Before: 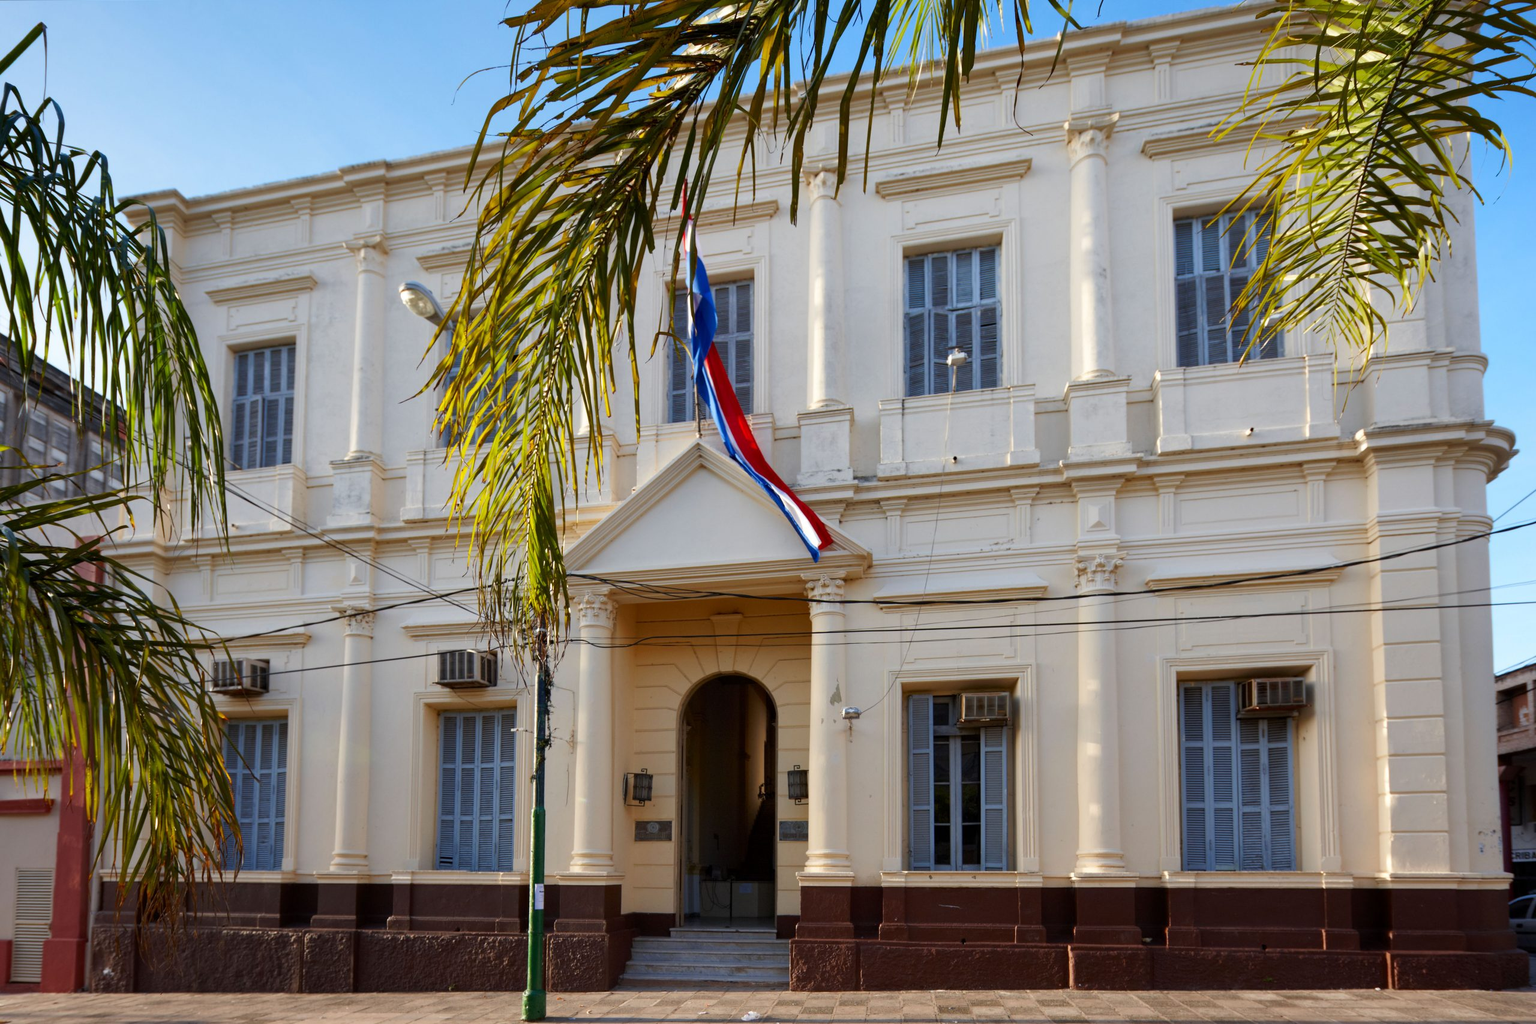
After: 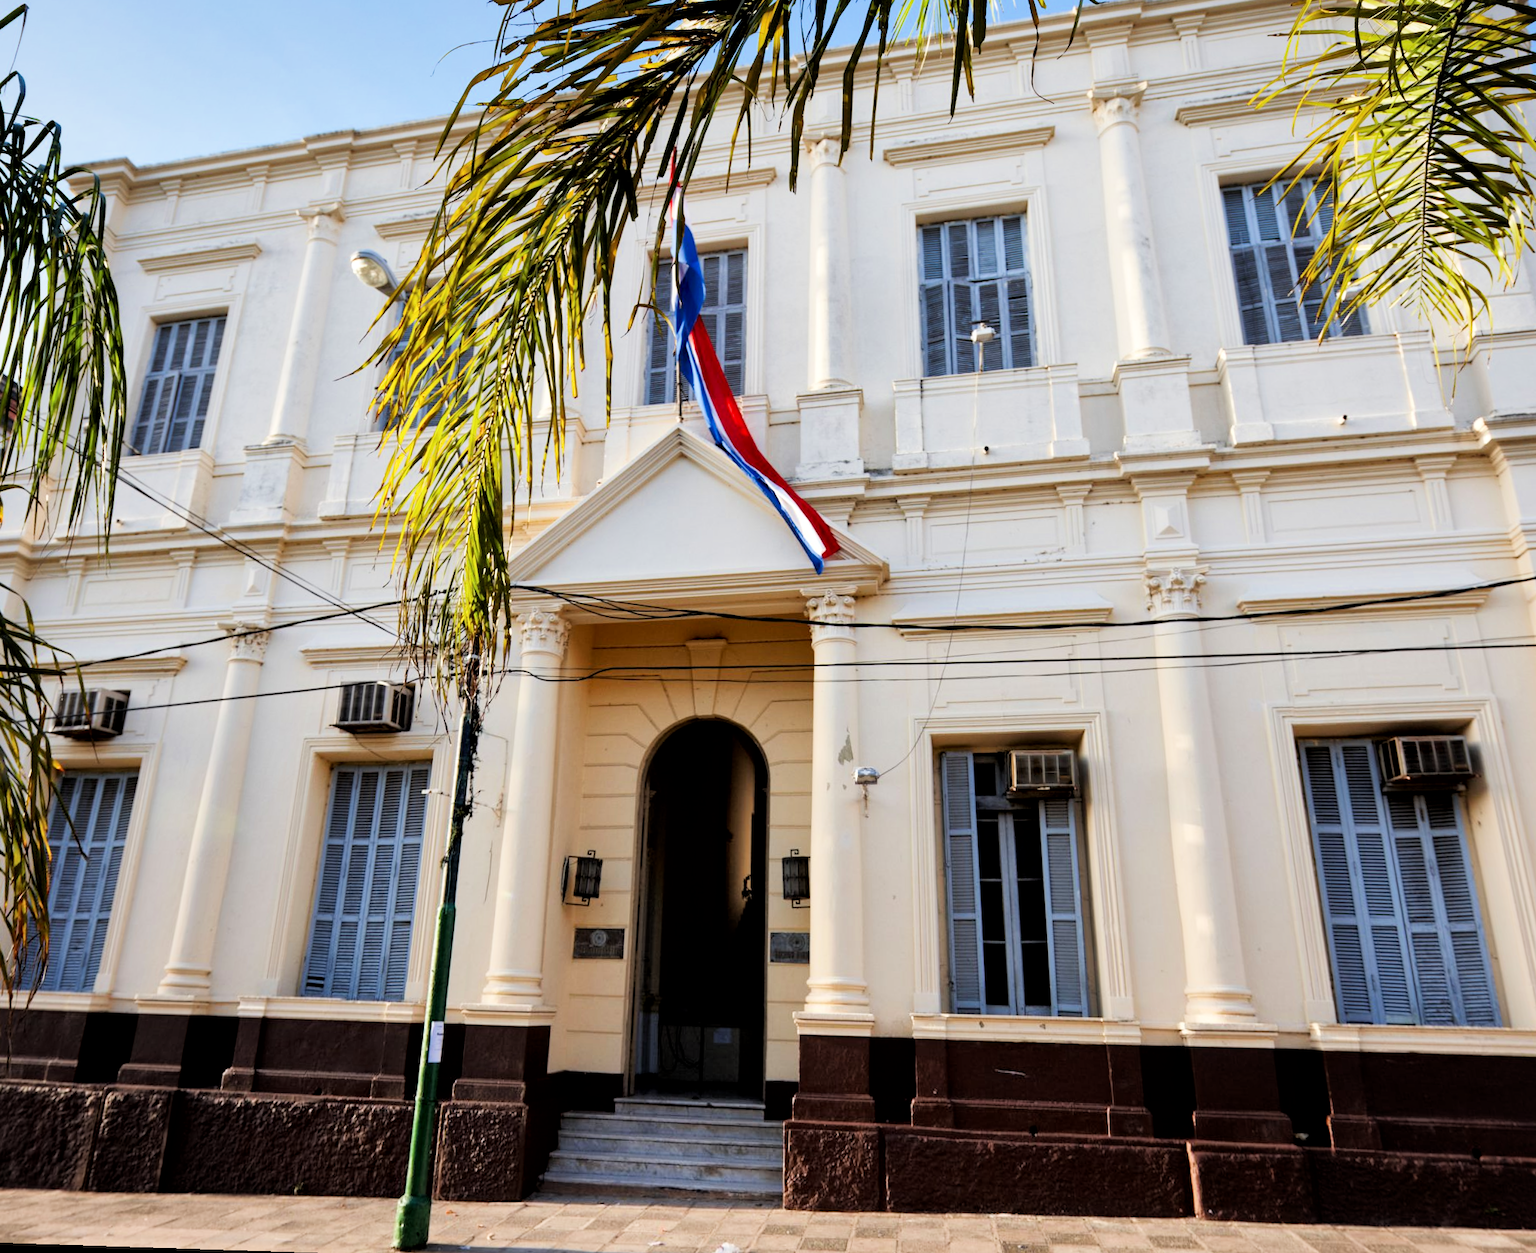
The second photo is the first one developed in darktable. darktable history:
exposure: black level correction 0, exposure 0.7 EV, compensate exposure bias true, compensate highlight preservation false
crop: right 4.126%, bottom 0.031%
filmic rgb: black relative exposure -5 EV, hardness 2.88, contrast 1.3
rotate and perspective: rotation 0.72°, lens shift (vertical) -0.352, lens shift (horizontal) -0.051, crop left 0.152, crop right 0.859, crop top 0.019, crop bottom 0.964
local contrast: mode bilateral grid, contrast 20, coarseness 50, detail 132%, midtone range 0.2
